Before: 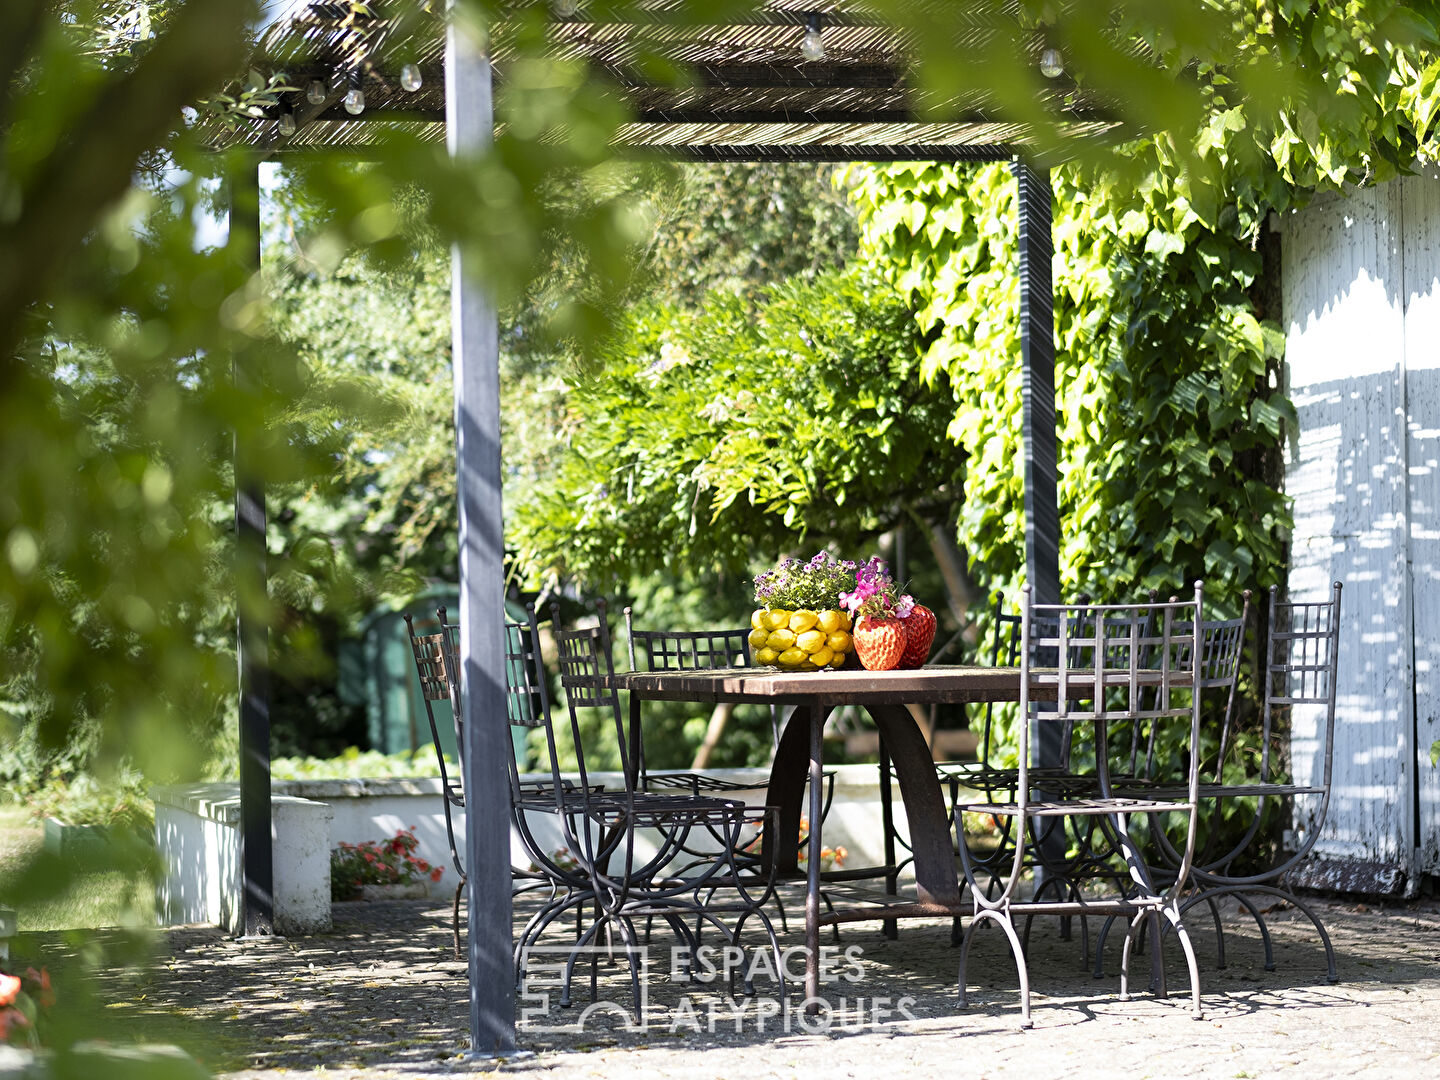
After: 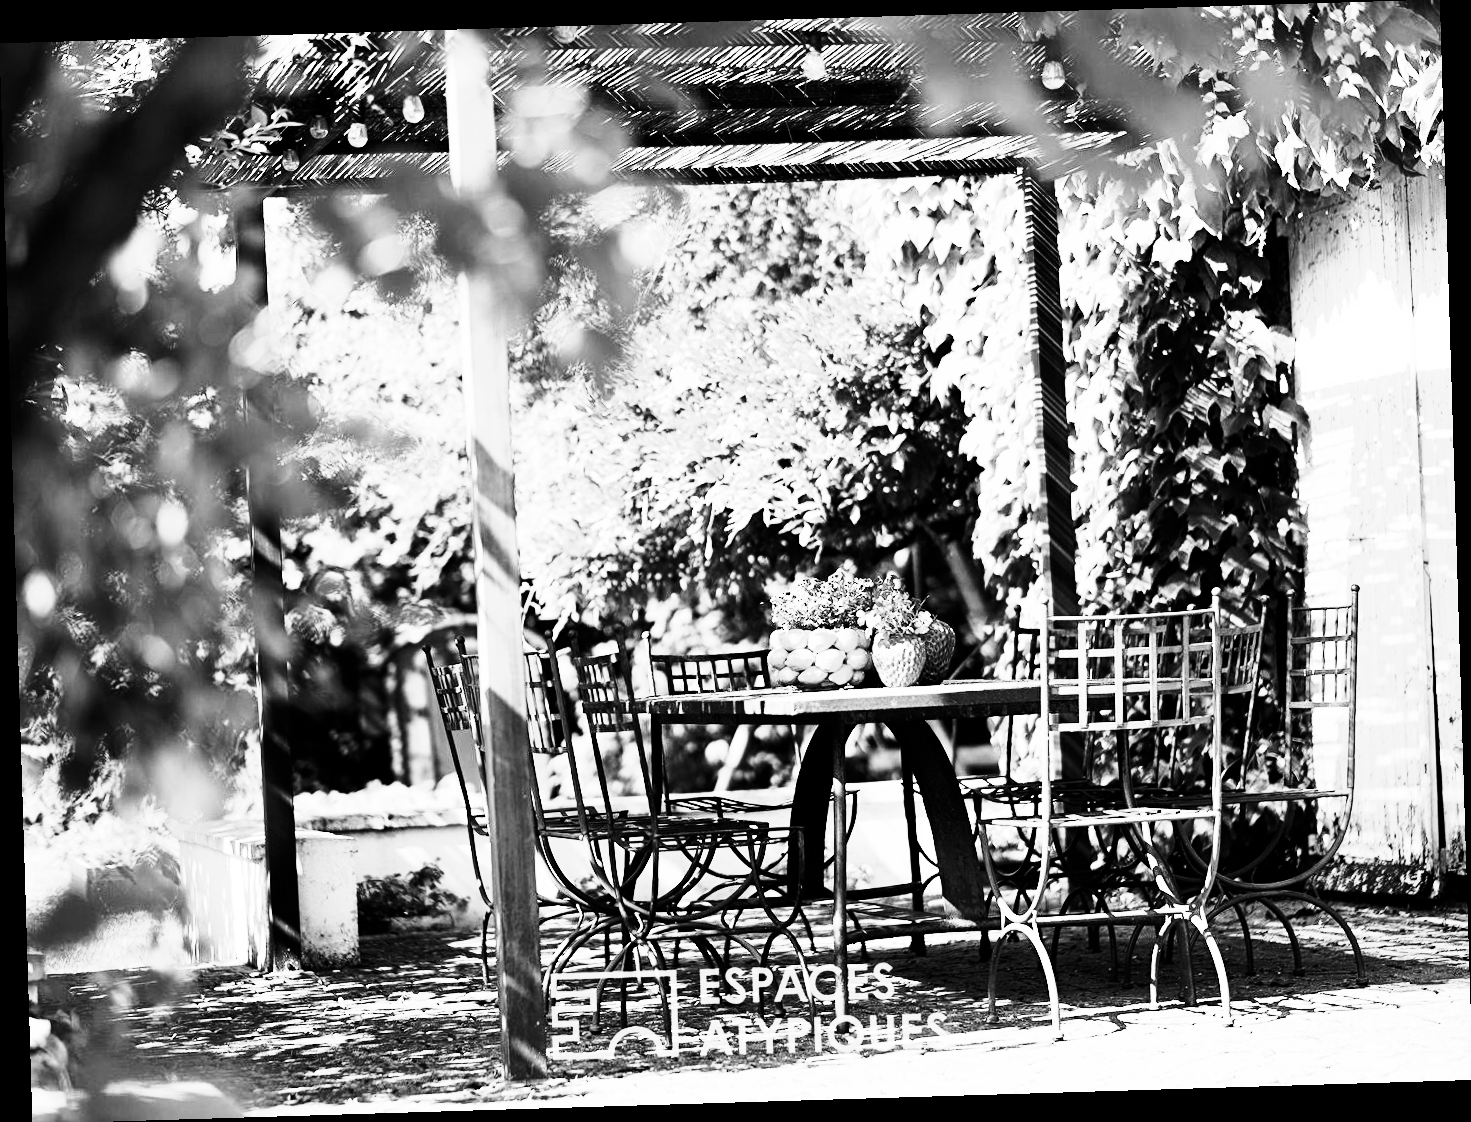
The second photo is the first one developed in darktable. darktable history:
exposure: exposure 0.648 EV, compensate highlight preservation false
tone equalizer: -8 EV -0.417 EV, -7 EV -0.389 EV, -6 EV -0.333 EV, -5 EV -0.222 EV, -3 EV 0.222 EV, -2 EV 0.333 EV, -1 EV 0.389 EV, +0 EV 0.417 EV, edges refinement/feathering 500, mask exposure compensation -1.57 EV, preserve details no
rotate and perspective: rotation -1.75°, automatic cropping off
contrast brightness saturation: contrast -0.03, brightness -0.59, saturation -1
base curve: curves: ch0 [(0, 0) (0.007, 0.004) (0.027, 0.03) (0.046, 0.07) (0.207, 0.54) (0.442, 0.872) (0.673, 0.972) (1, 1)], preserve colors none
